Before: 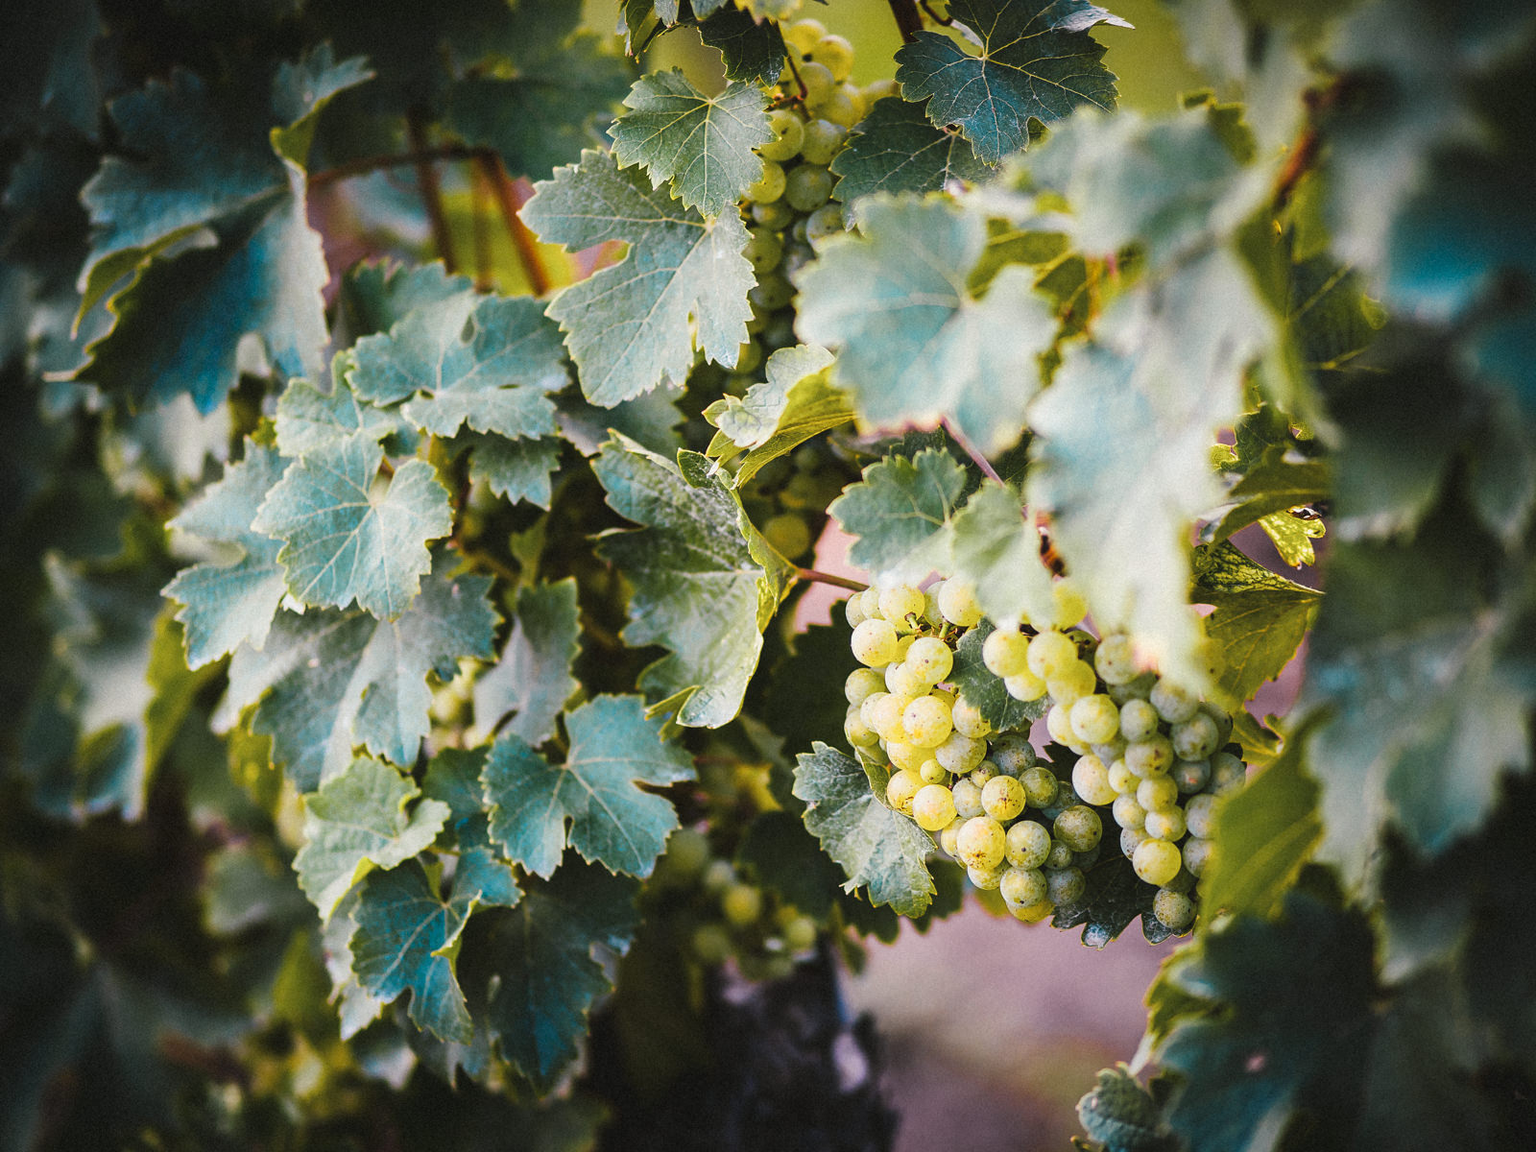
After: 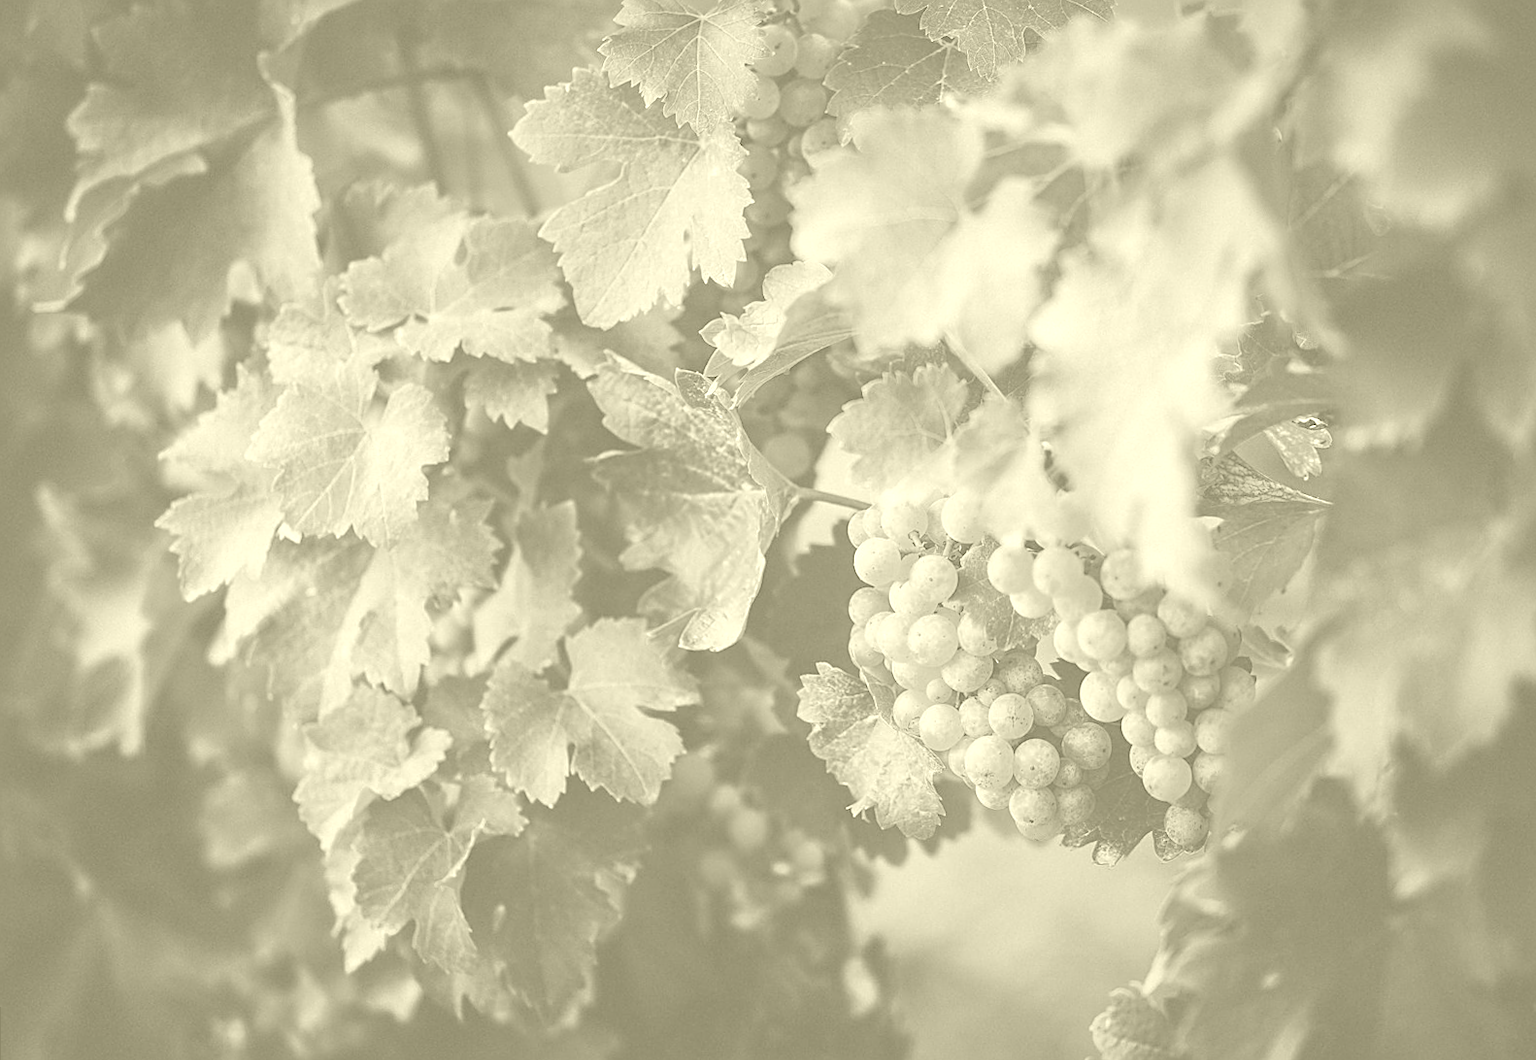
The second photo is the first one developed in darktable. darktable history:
rotate and perspective: rotation -1°, crop left 0.011, crop right 0.989, crop top 0.025, crop bottom 0.975
crop and rotate: top 6.25%
sharpen: on, module defaults
color zones: curves: ch0 [(0, 0.48) (0.209, 0.398) (0.305, 0.332) (0.429, 0.493) (0.571, 0.5) (0.714, 0.5) (0.857, 0.5) (1, 0.48)]; ch1 [(0, 0.633) (0.143, 0.586) (0.286, 0.489) (0.429, 0.448) (0.571, 0.31) (0.714, 0.335) (0.857, 0.492) (1, 0.633)]; ch2 [(0, 0.448) (0.143, 0.498) (0.286, 0.5) (0.429, 0.5) (0.571, 0.5) (0.714, 0.5) (0.857, 0.5) (1, 0.448)]
colorize: hue 43.2°, saturation 40%, version 1
